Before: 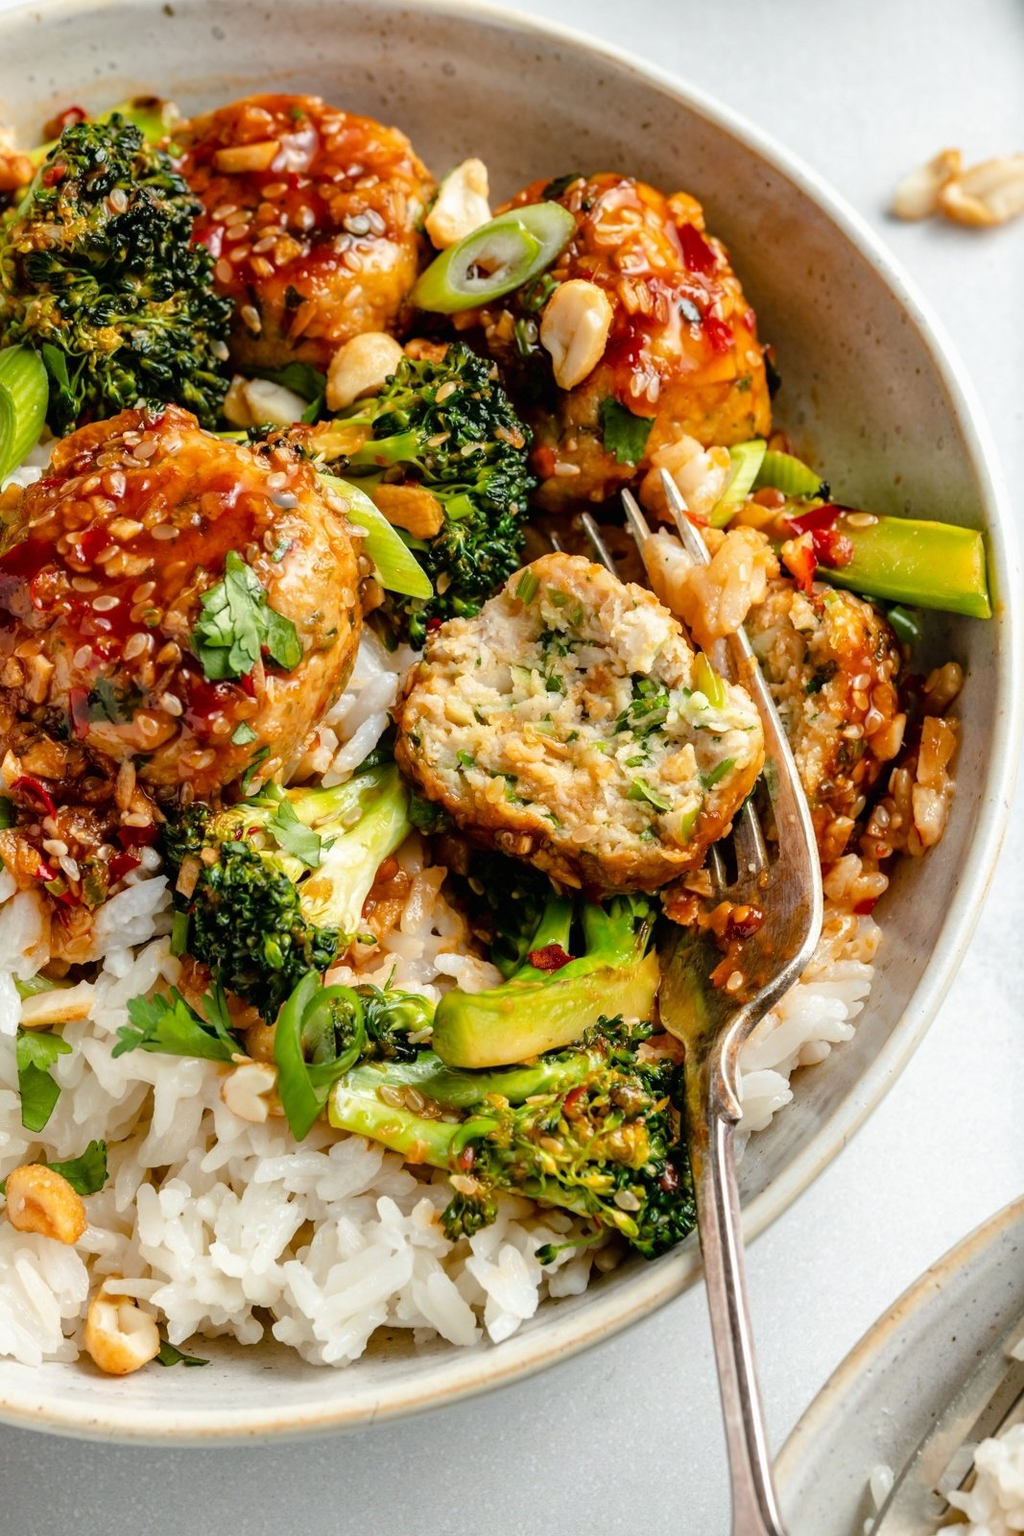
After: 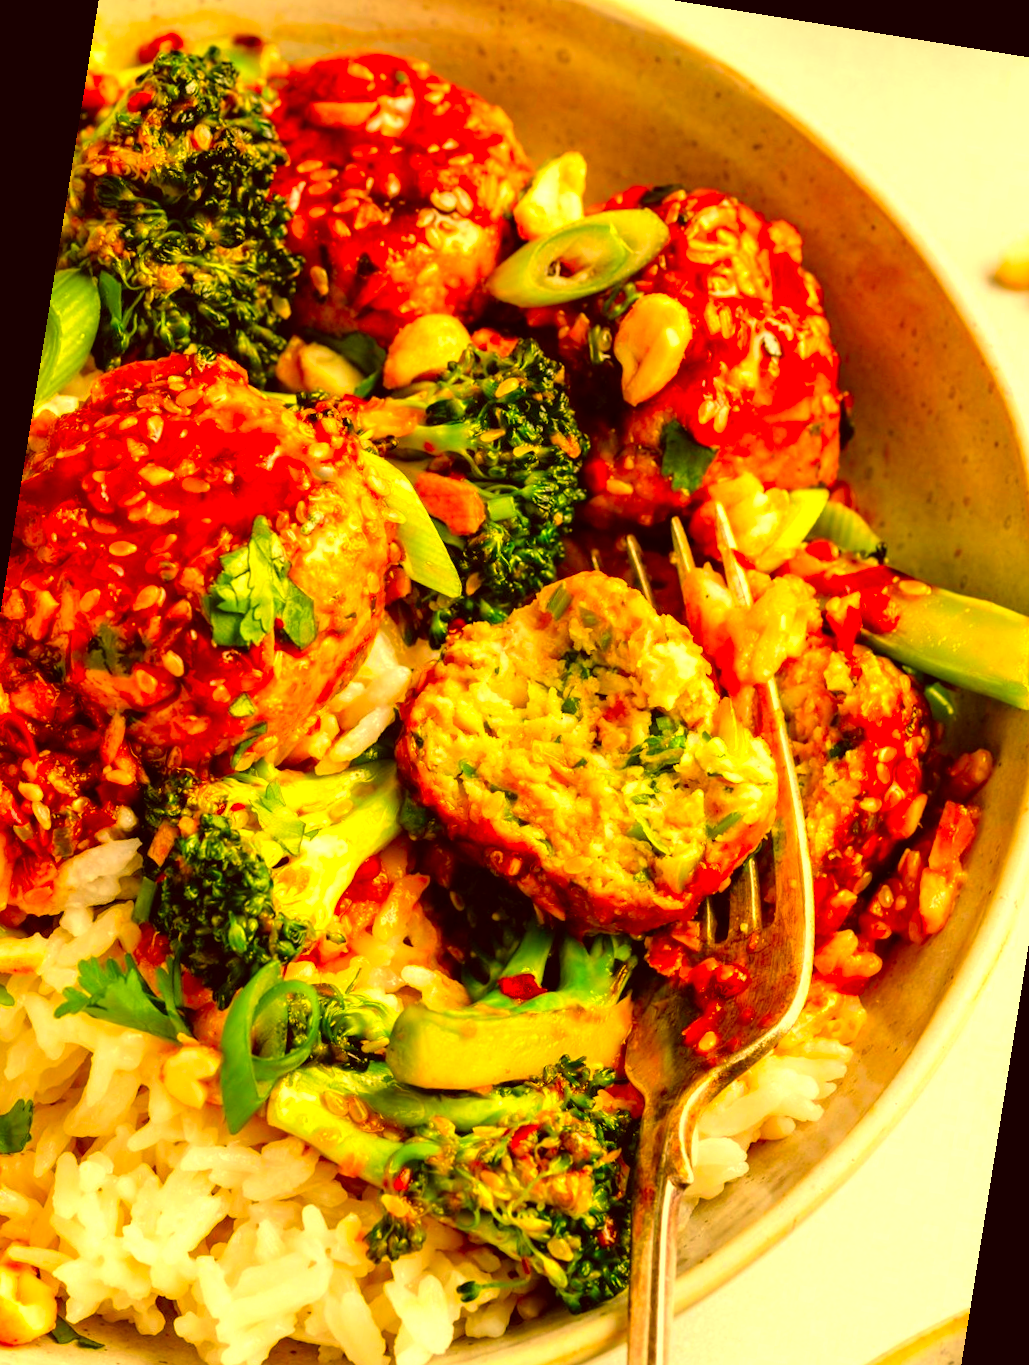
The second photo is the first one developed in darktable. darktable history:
crop and rotate: left 10.77%, top 5.1%, right 10.41%, bottom 16.76%
exposure: black level correction 0.001, exposure 0.5 EV, compensate exposure bias true, compensate highlight preservation false
color correction: highlights a* 10.44, highlights b* 30.04, shadows a* 2.73, shadows b* 17.51, saturation 1.72
rotate and perspective: rotation 9.12°, automatic cropping off
